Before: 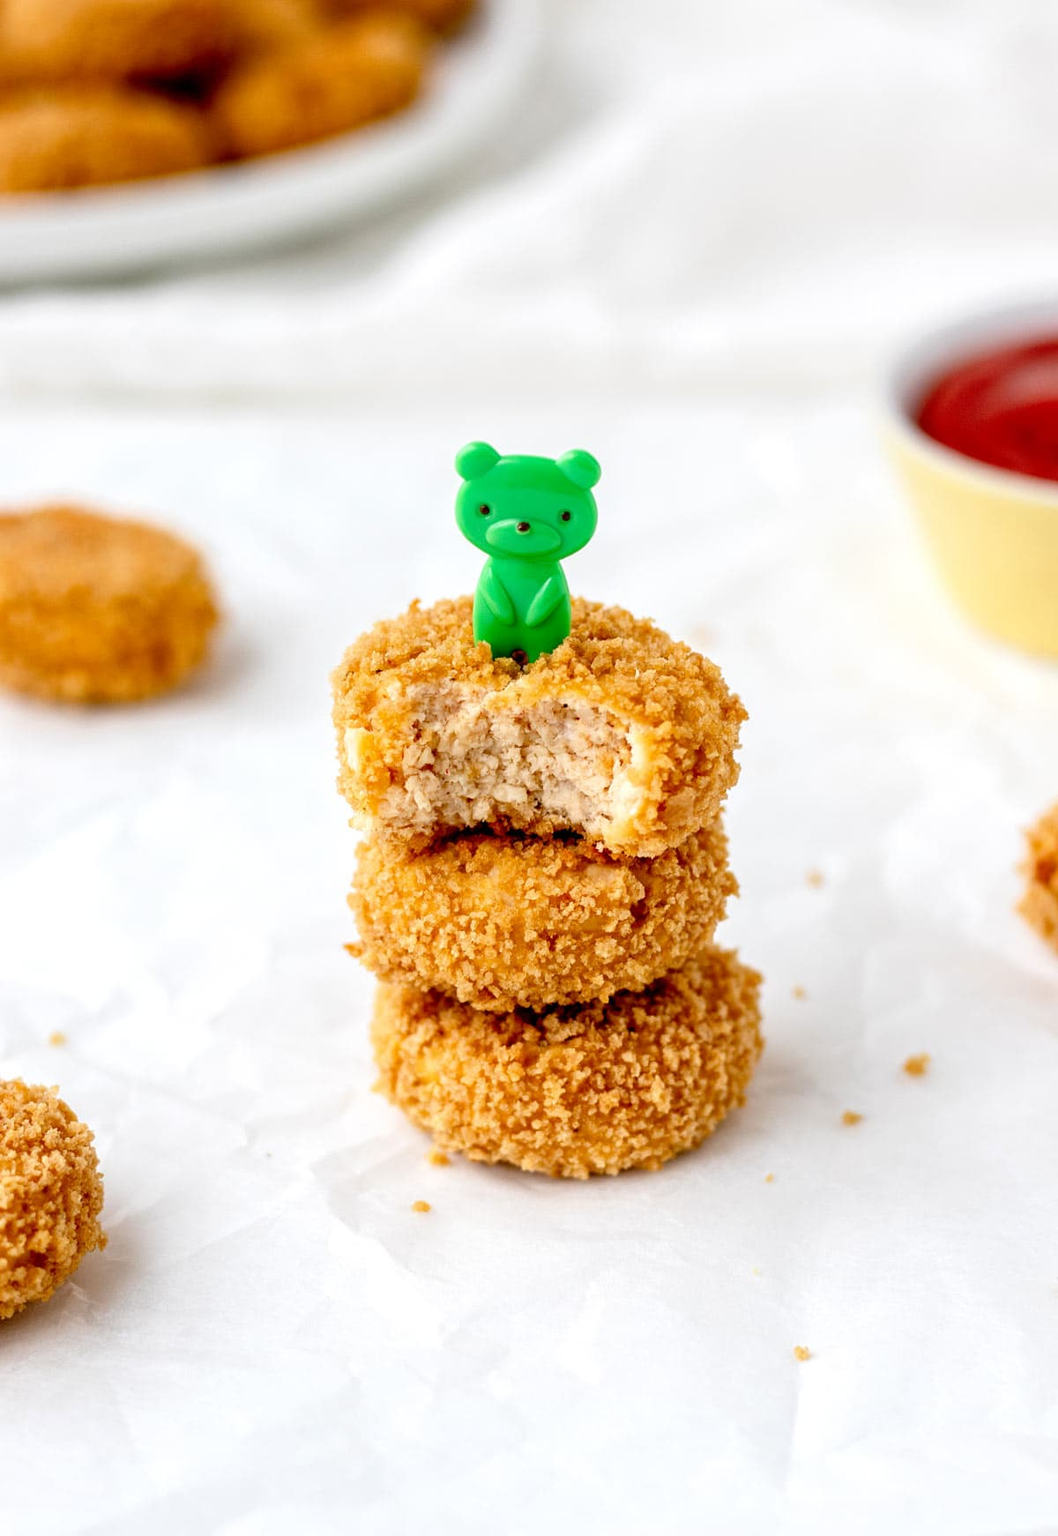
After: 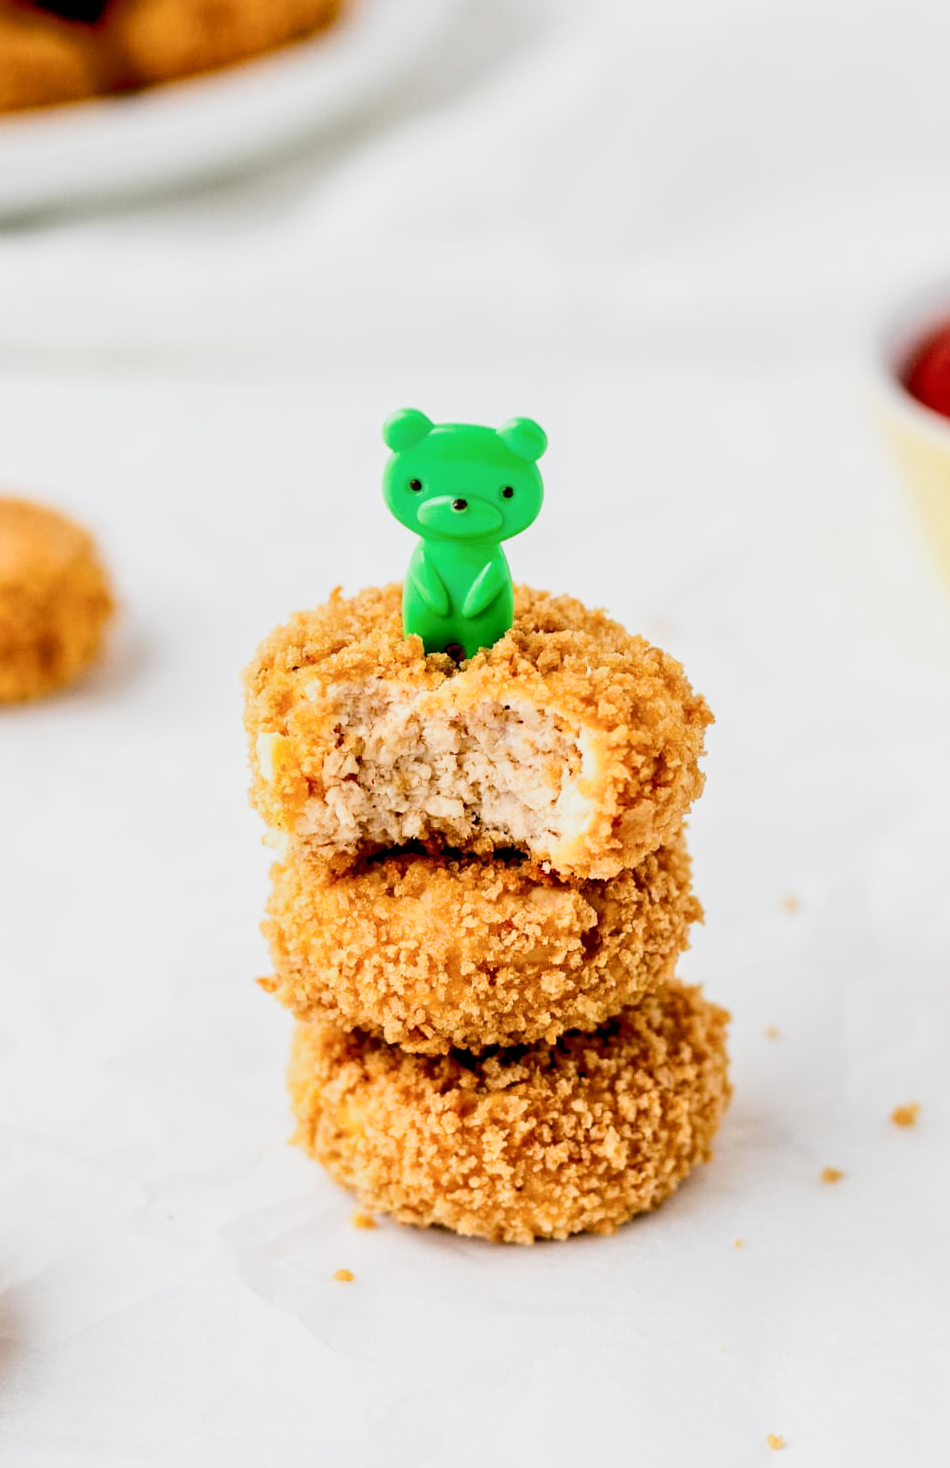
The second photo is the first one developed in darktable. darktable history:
tone equalizer: -8 EV -0.528 EV, -7 EV -0.319 EV, -6 EV -0.083 EV, -5 EV 0.413 EV, -4 EV 0.985 EV, -3 EV 0.791 EV, -2 EV -0.01 EV, -1 EV 0.14 EV, +0 EV -0.012 EV, smoothing 1
filmic rgb: black relative exposure -5 EV, white relative exposure 3.5 EV, hardness 3.19, contrast 1.4, highlights saturation mix -50%
crop: left 11.225%, top 5.381%, right 9.565%, bottom 10.314%
